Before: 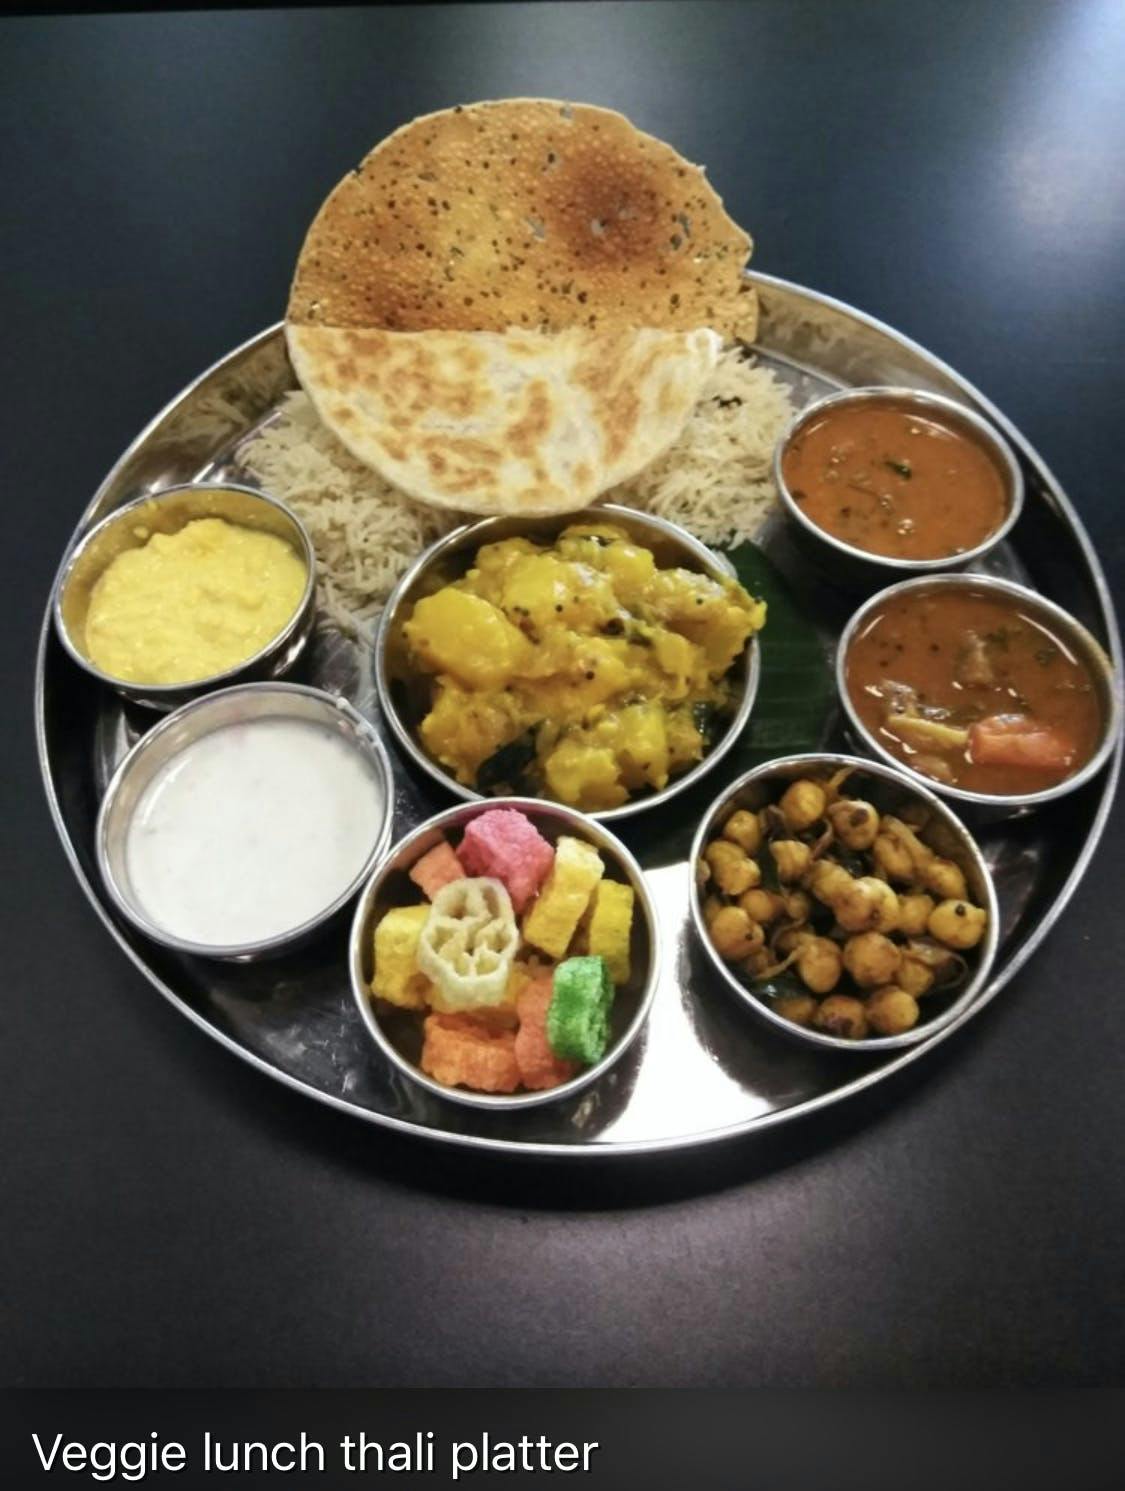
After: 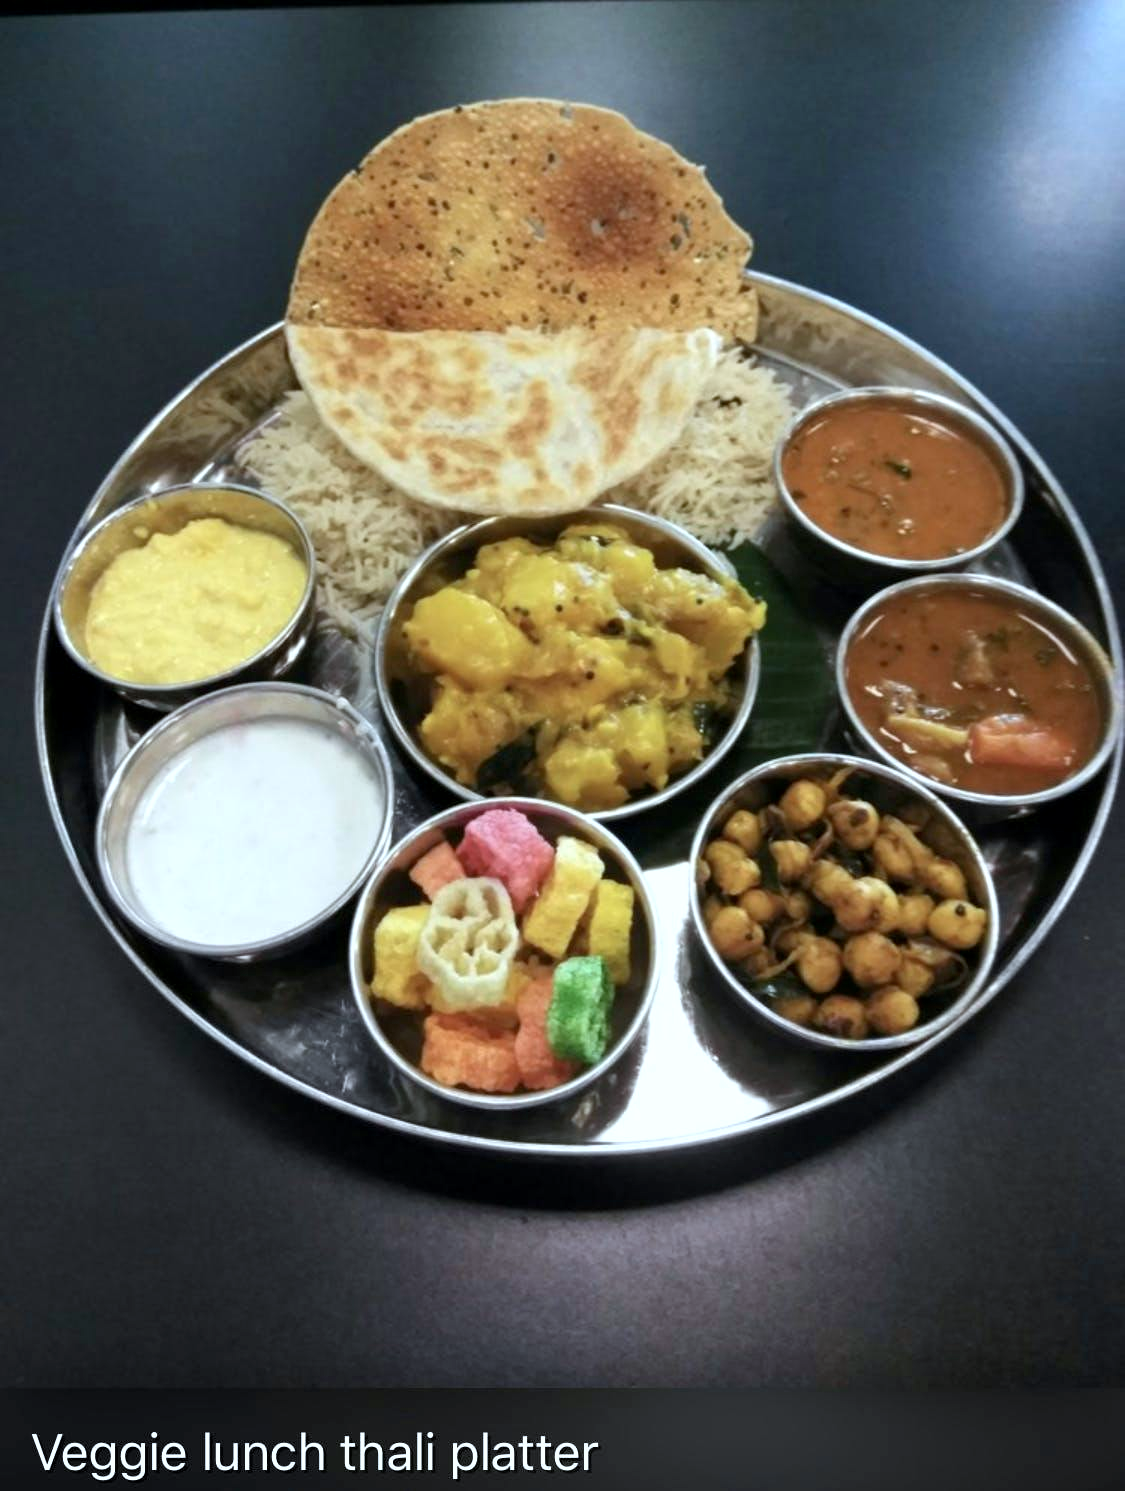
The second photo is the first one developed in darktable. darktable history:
color correction: highlights a* -3.8, highlights b* -10.78
exposure: black level correction 0.002, exposure 0.145 EV, compensate highlight preservation false
